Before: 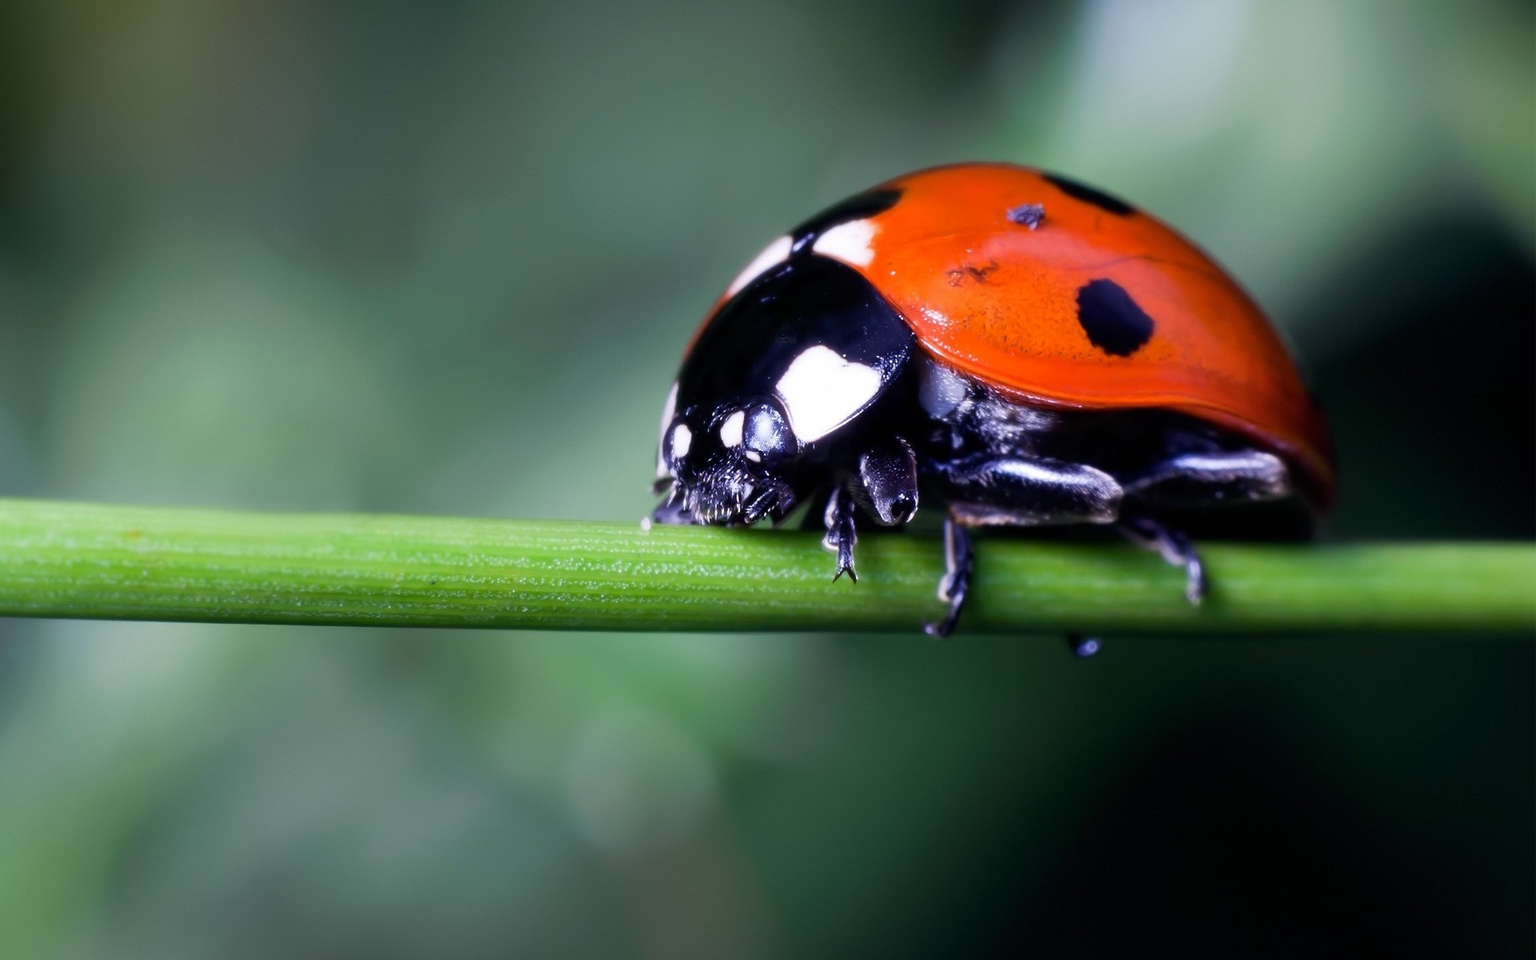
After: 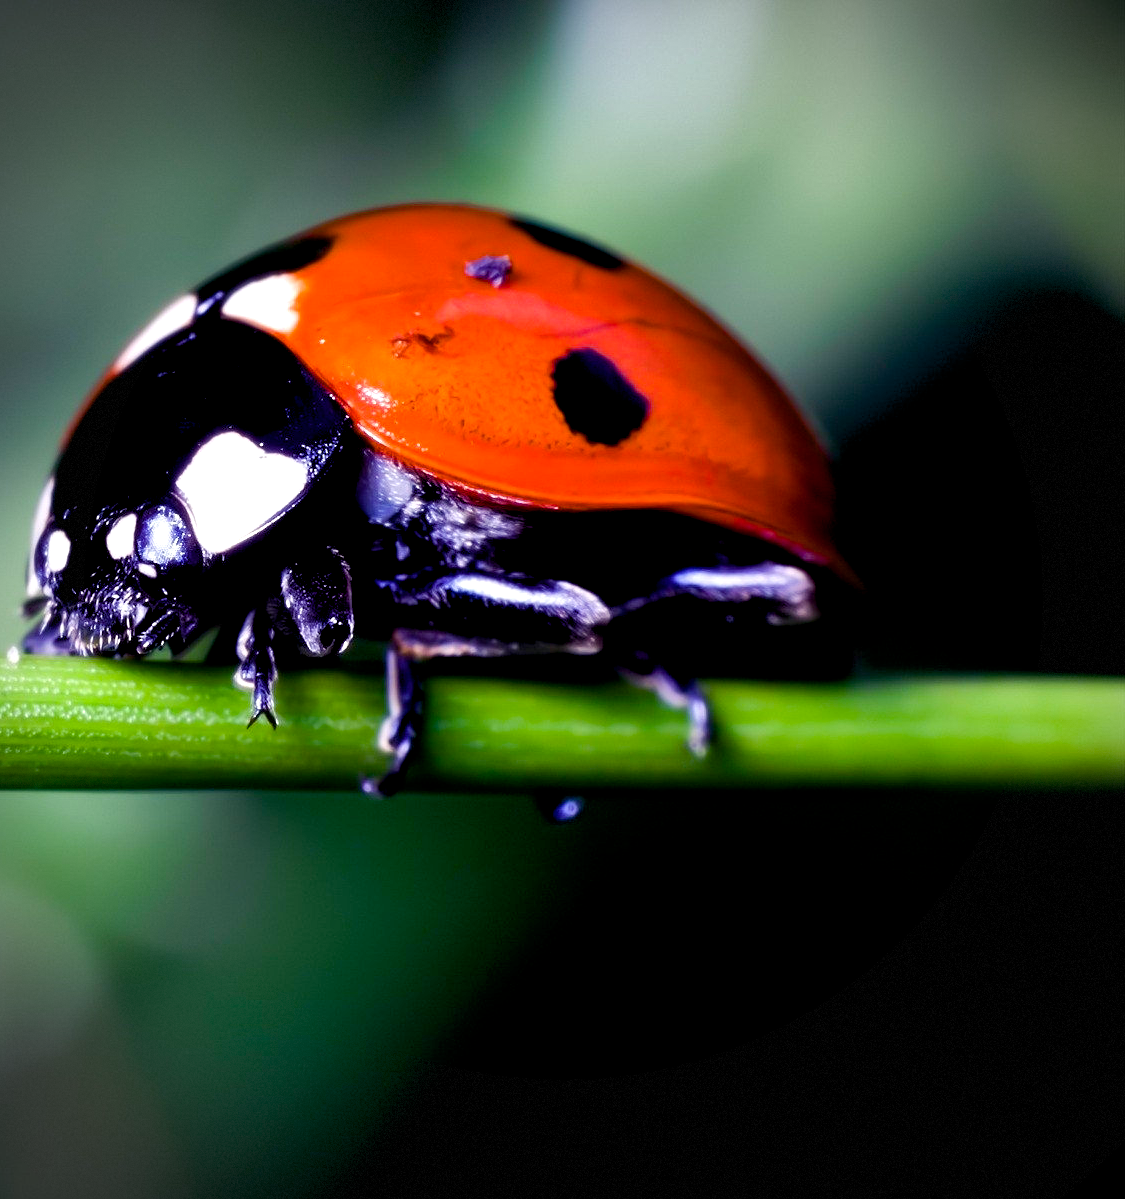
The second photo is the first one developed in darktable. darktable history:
vignetting: dithering 8-bit output, unbound false
crop: left 41.402%
shadows and highlights: shadows 30.63, highlights -63.22, shadows color adjustment 98%, highlights color adjustment 58.61%, soften with gaussian
color balance rgb: shadows lift › luminance -21.66%, shadows lift › chroma 6.57%, shadows lift › hue 270°, power › chroma 0.68%, power › hue 60°, highlights gain › luminance 6.08%, highlights gain › chroma 1.33%, highlights gain › hue 90°, global offset › luminance -0.87%, perceptual saturation grading › global saturation 26.86%, perceptual saturation grading › highlights -28.39%, perceptual saturation grading › mid-tones 15.22%, perceptual saturation grading › shadows 33.98%, perceptual brilliance grading › highlights 10%, perceptual brilliance grading › mid-tones 5%
